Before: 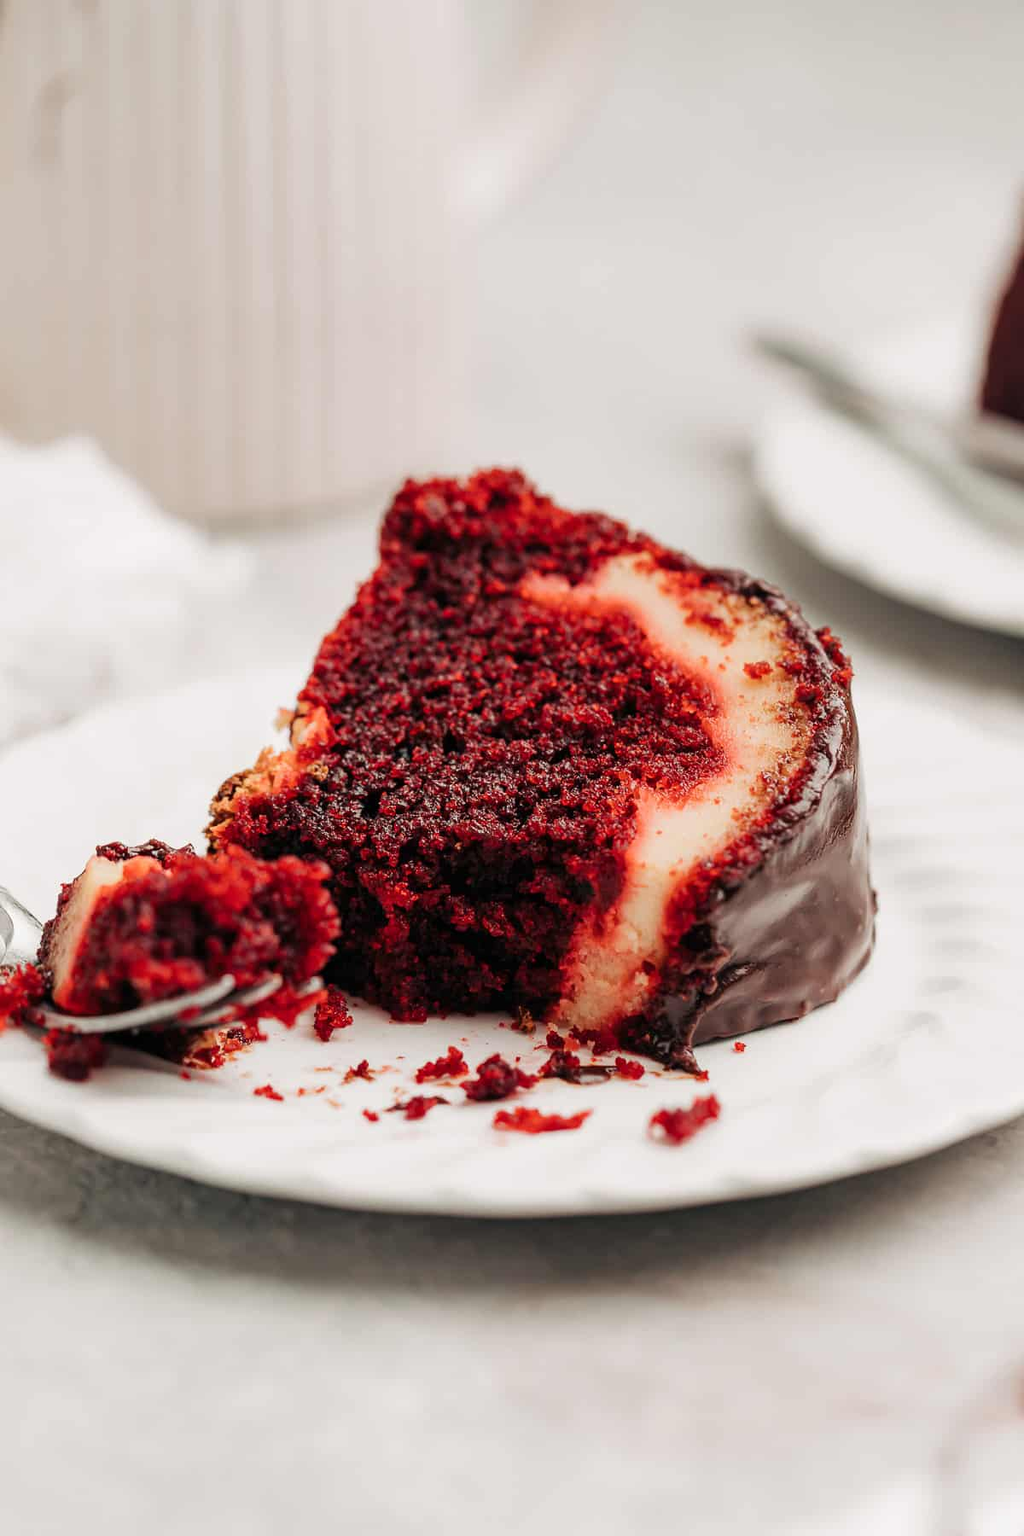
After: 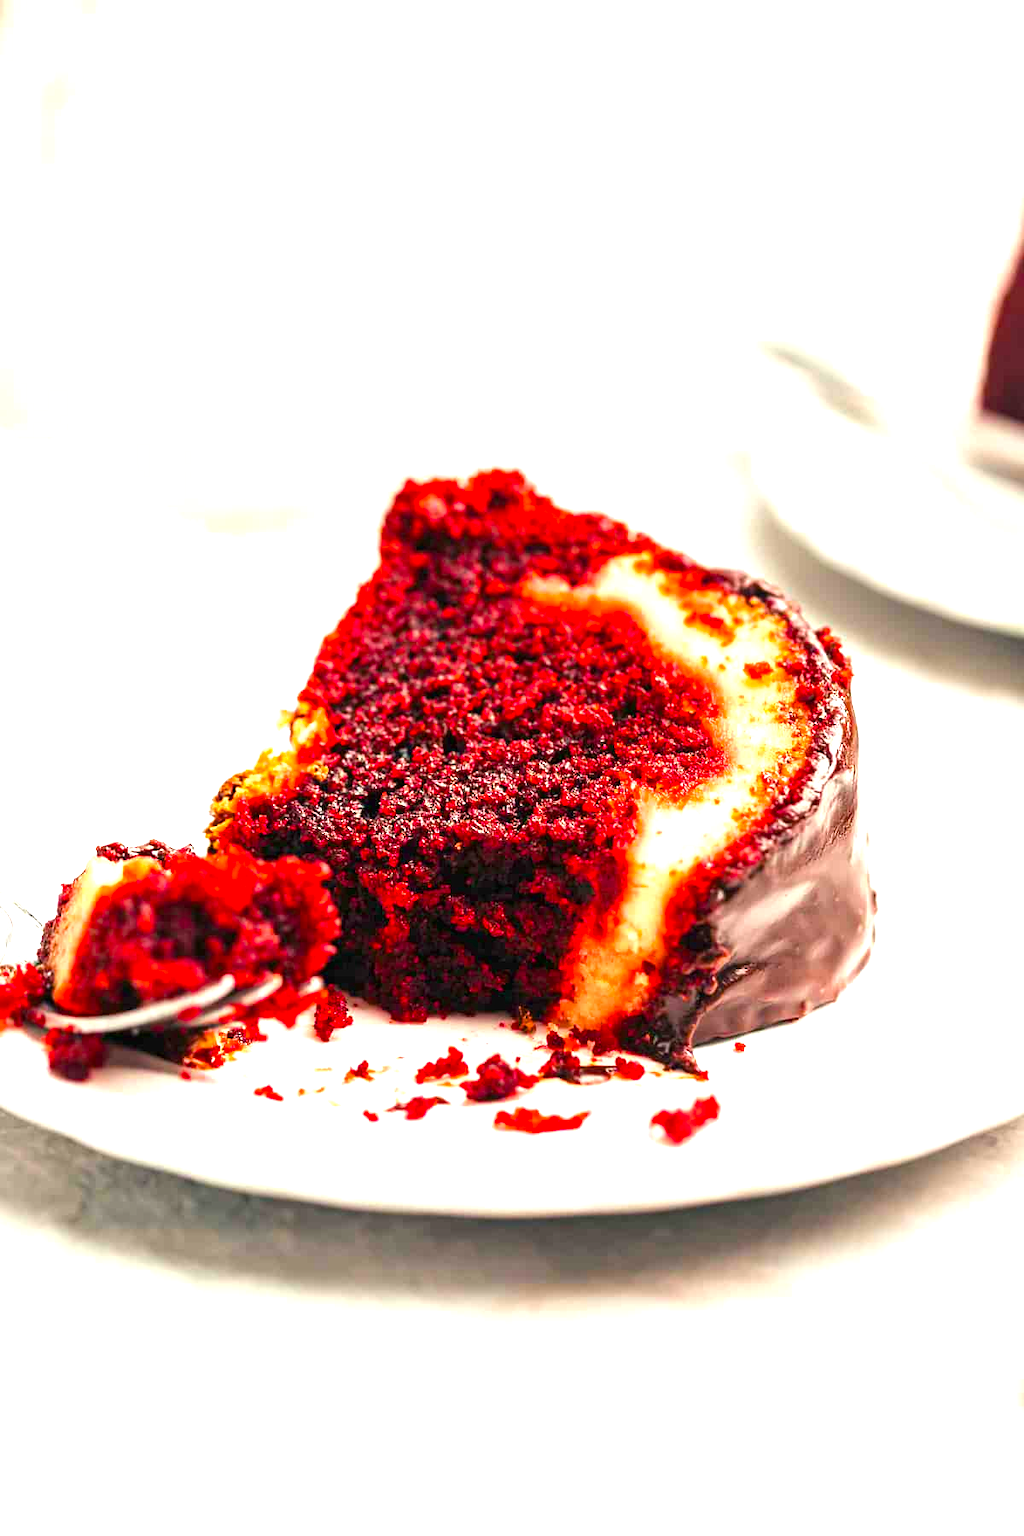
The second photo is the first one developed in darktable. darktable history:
exposure: black level correction 0, exposure 1.4 EV, compensate highlight preservation false
color balance rgb: linear chroma grading › global chroma 15%, perceptual saturation grading › global saturation 30%
